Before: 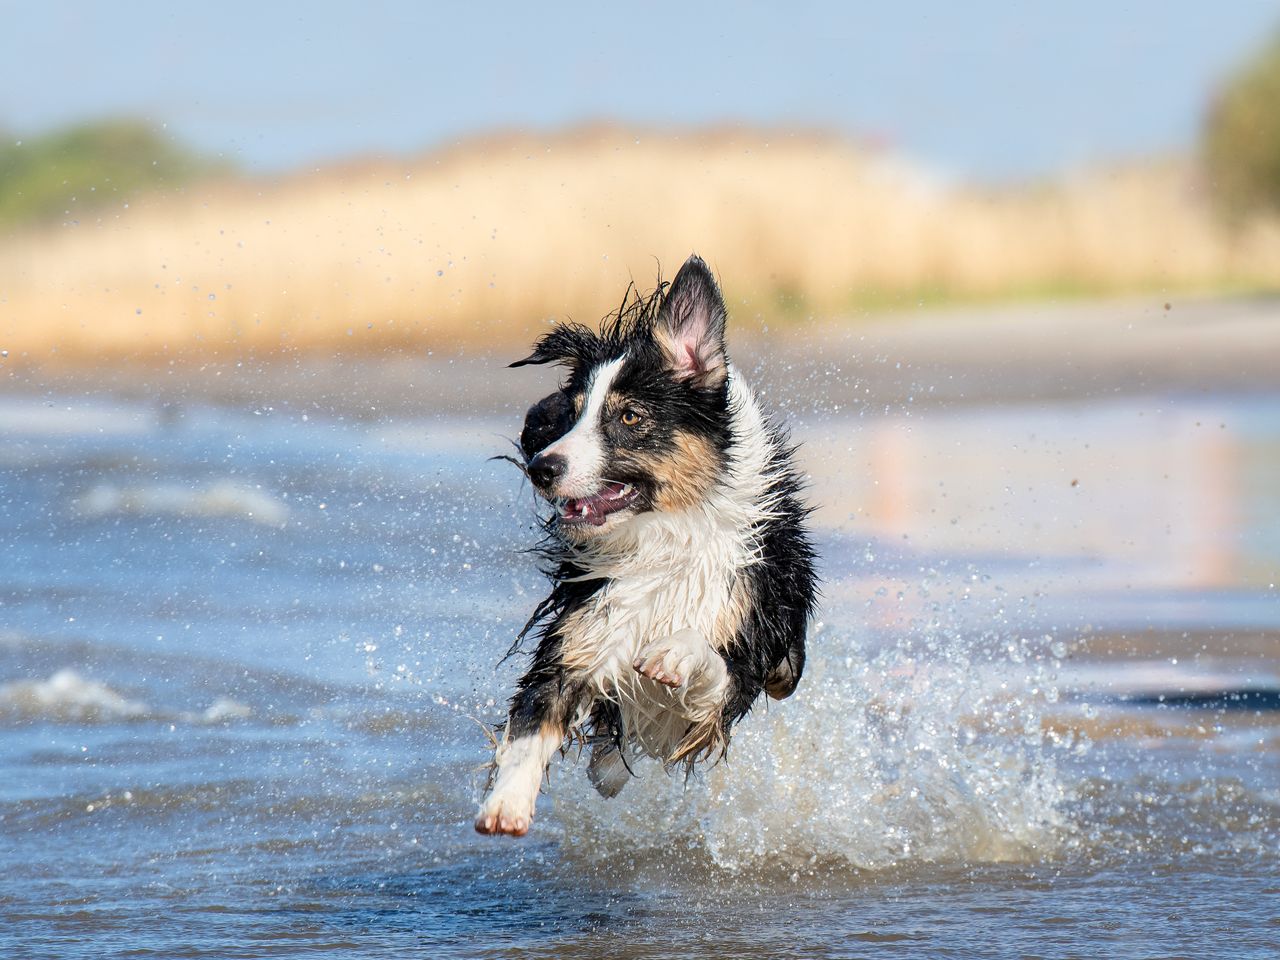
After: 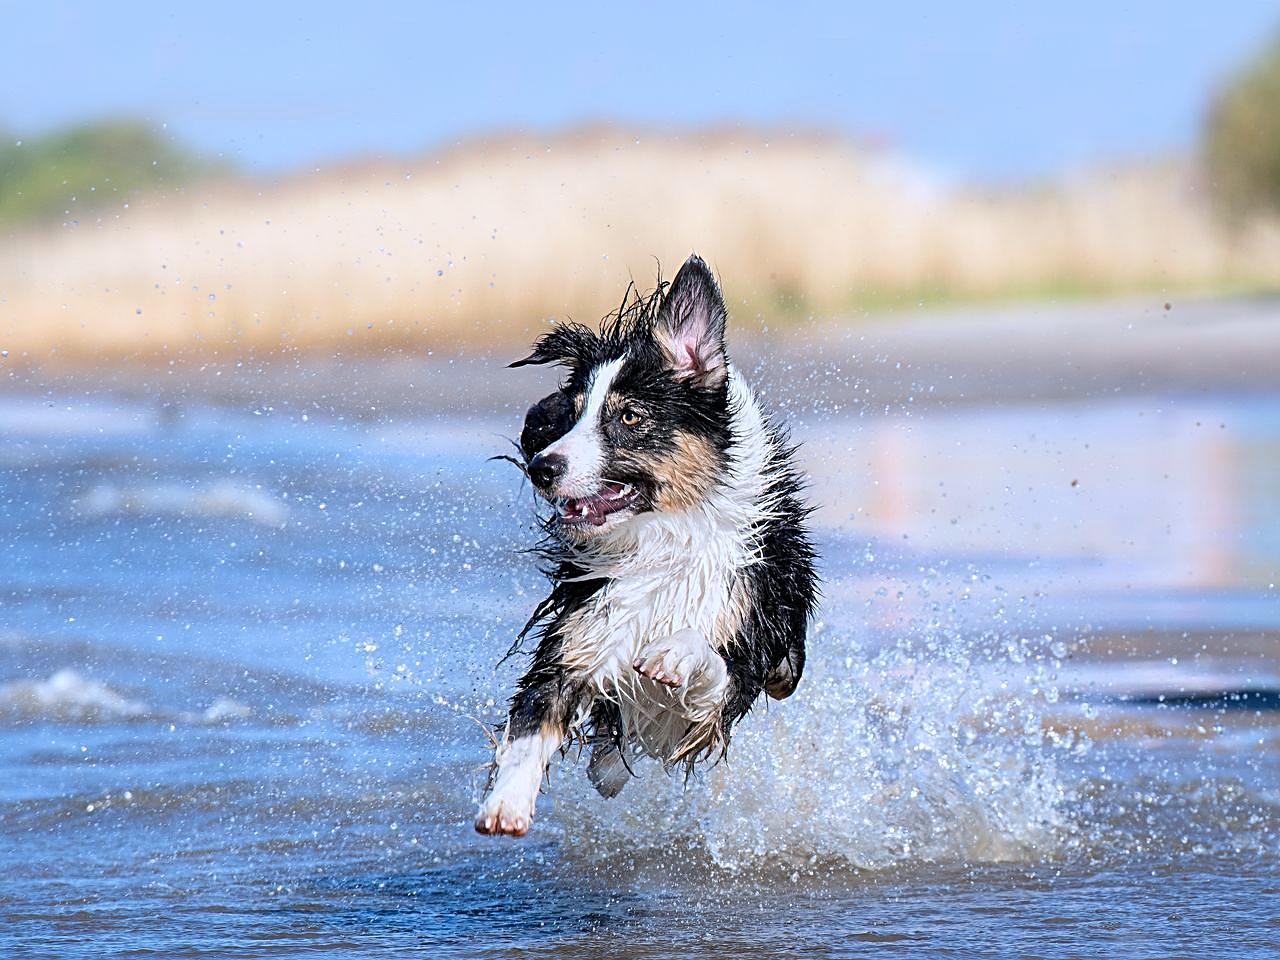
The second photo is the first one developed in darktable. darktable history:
color calibration: illuminant custom, x 0.372, y 0.383, temperature 4281.53 K
sharpen: radius 2.534, amount 0.629
